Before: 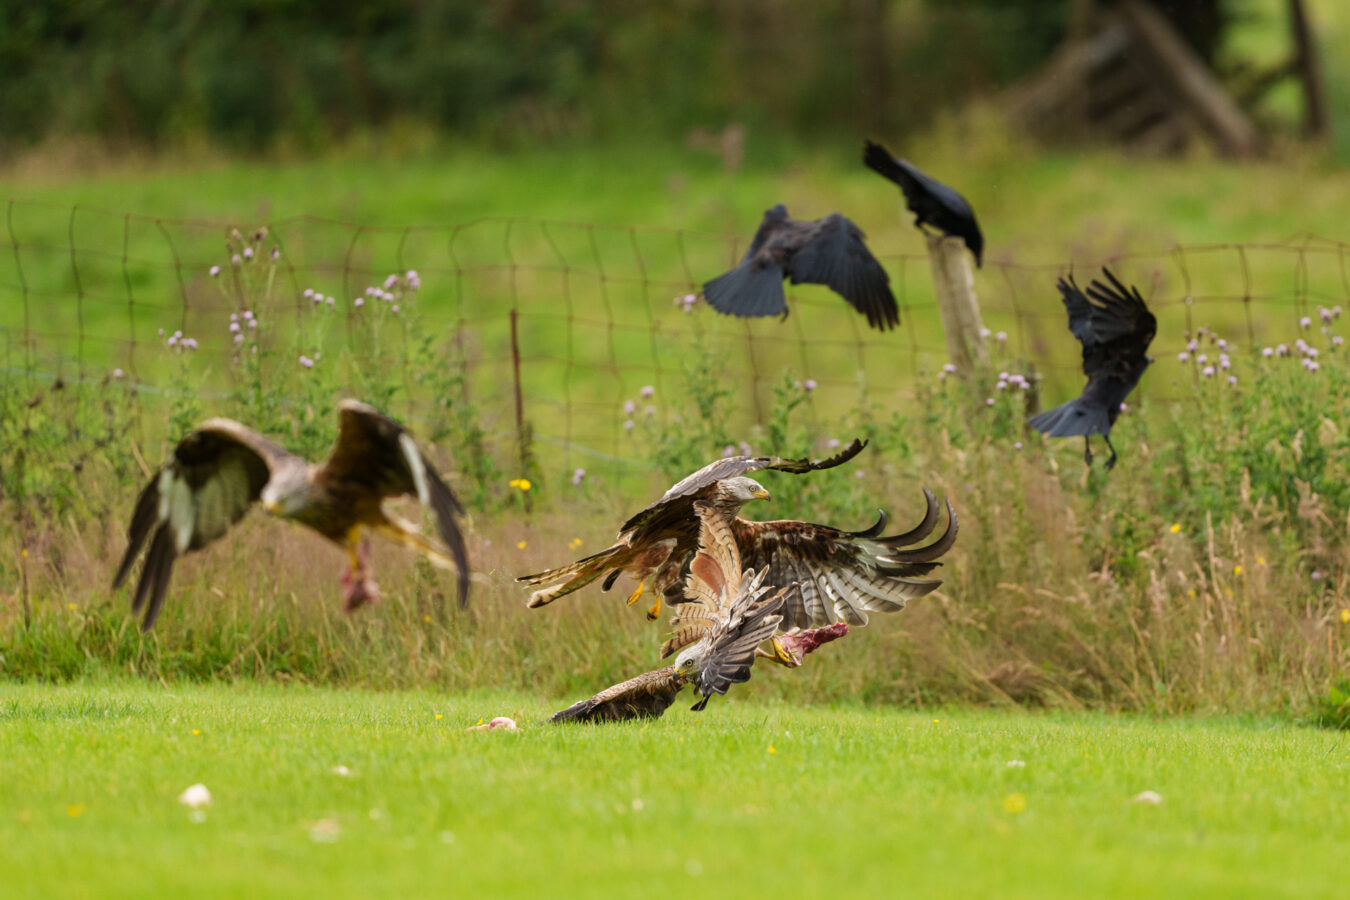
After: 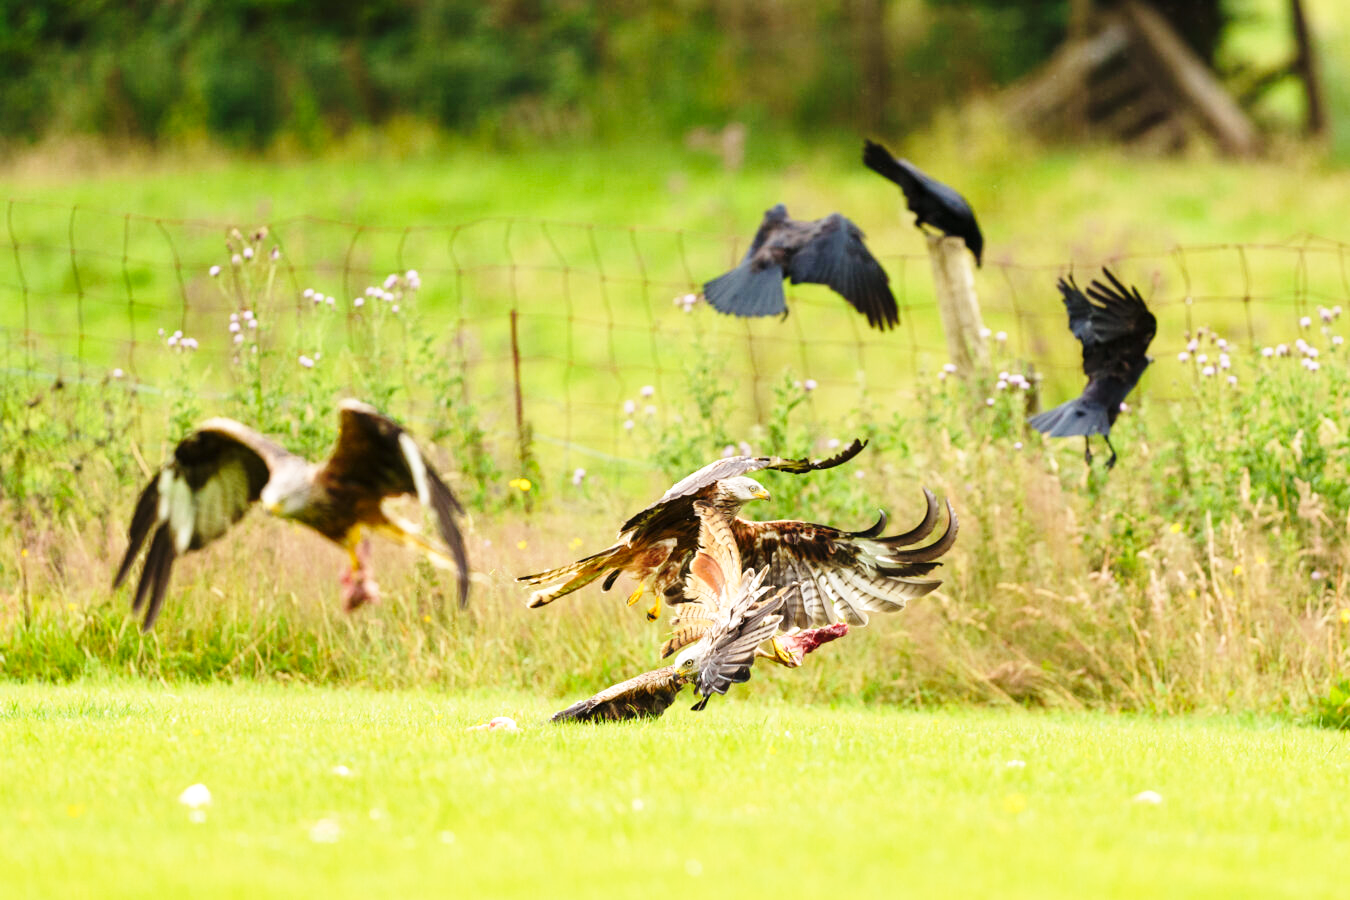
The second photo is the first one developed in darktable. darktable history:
base curve: curves: ch0 [(0, 0) (0.028, 0.03) (0.121, 0.232) (0.46, 0.748) (0.859, 0.968) (1, 1)], preserve colors none
exposure: exposure 0.504 EV, compensate exposure bias true, compensate highlight preservation false
